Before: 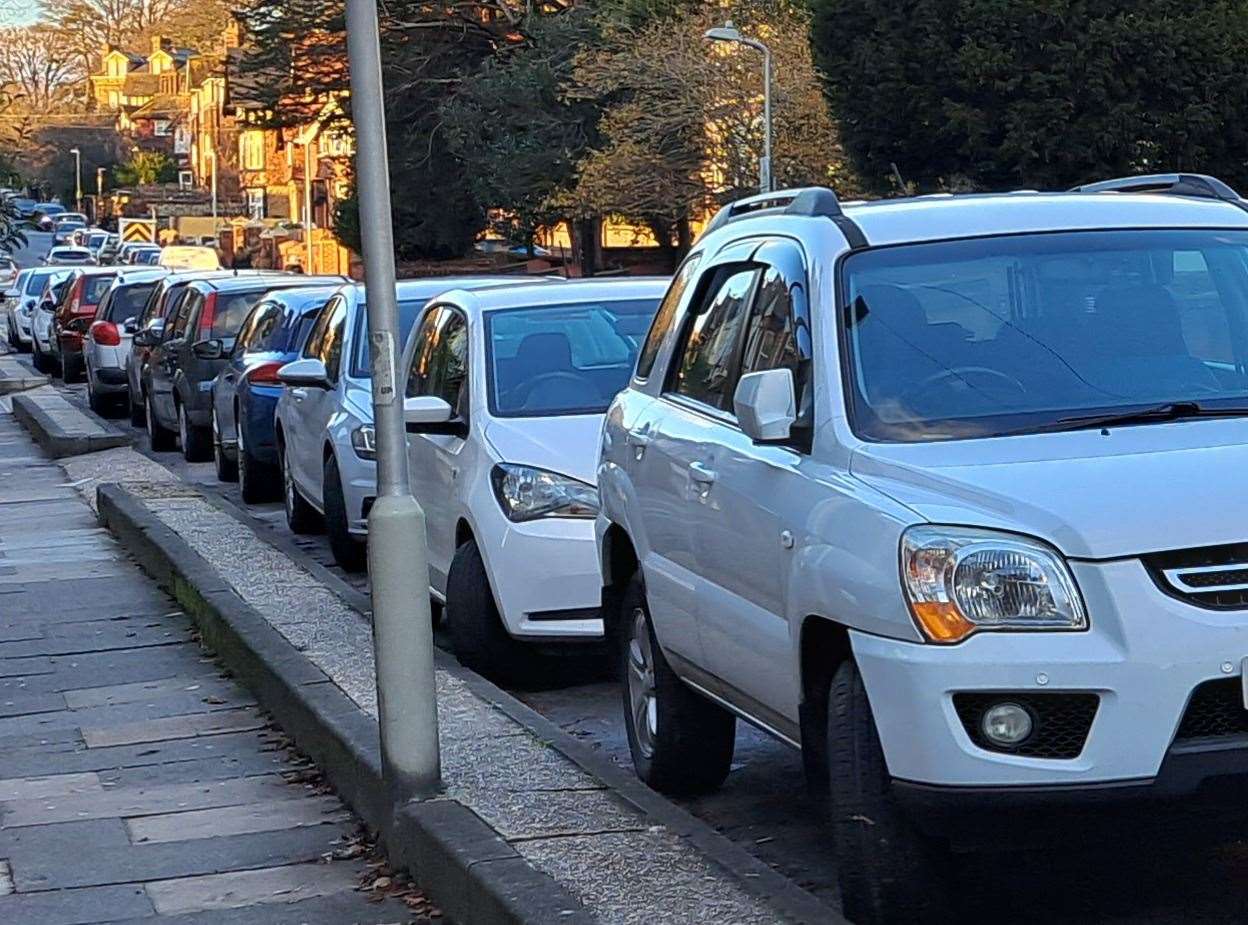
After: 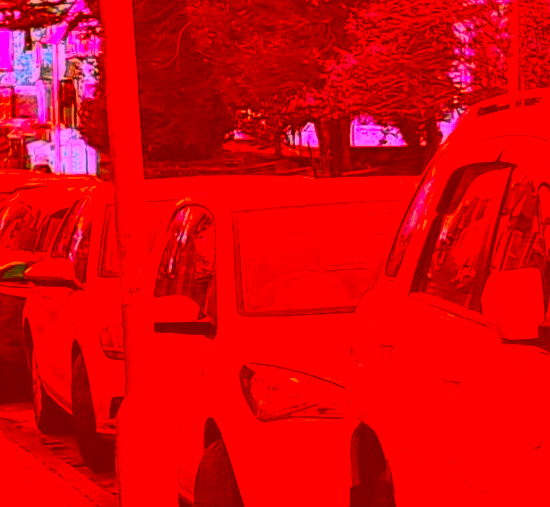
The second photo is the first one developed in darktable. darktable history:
tone equalizer: on, module defaults
crop: left 20.248%, top 10.86%, right 35.675%, bottom 34.321%
color correction: highlights a* -39.68, highlights b* -40, shadows a* -40, shadows b* -40, saturation -3
